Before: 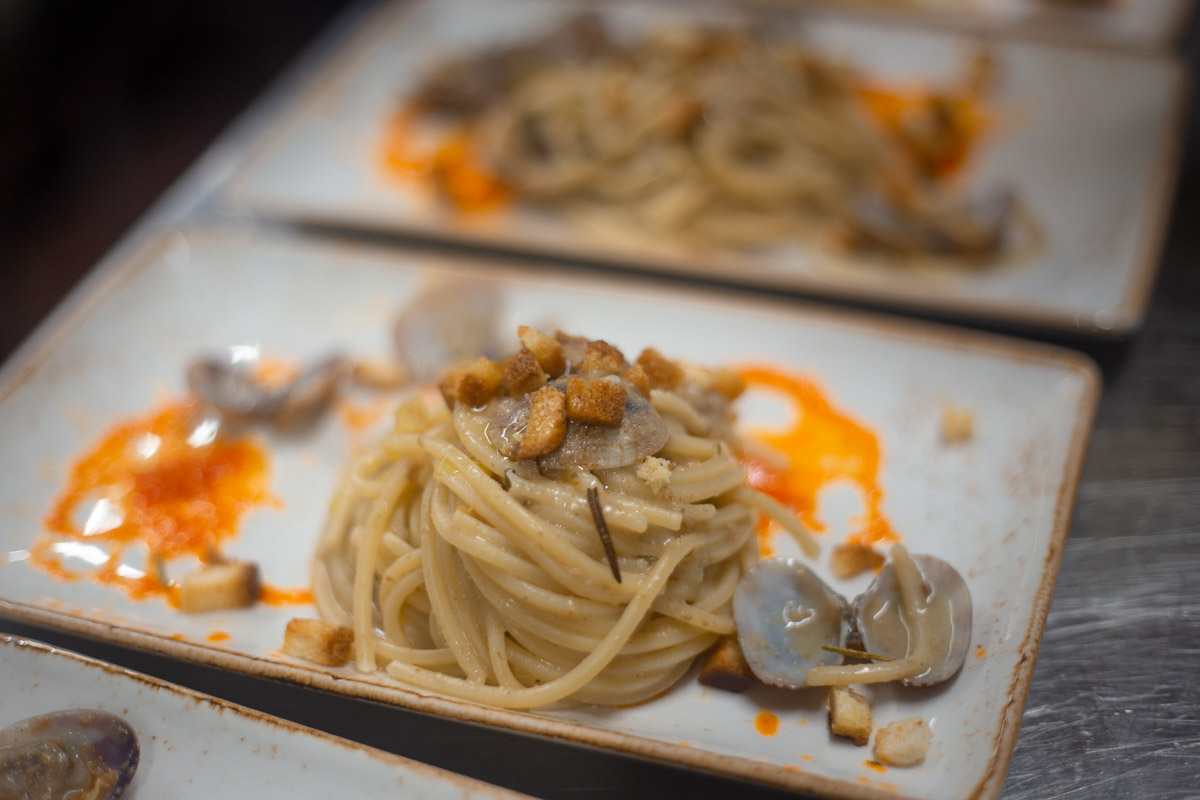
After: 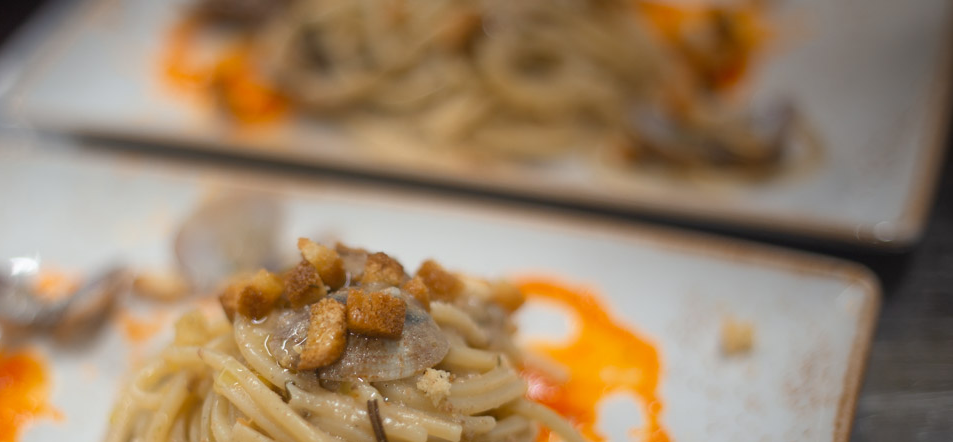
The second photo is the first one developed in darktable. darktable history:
crop: left 18.362%, top 11.082%, right 2.173%, bottom 33.62%
